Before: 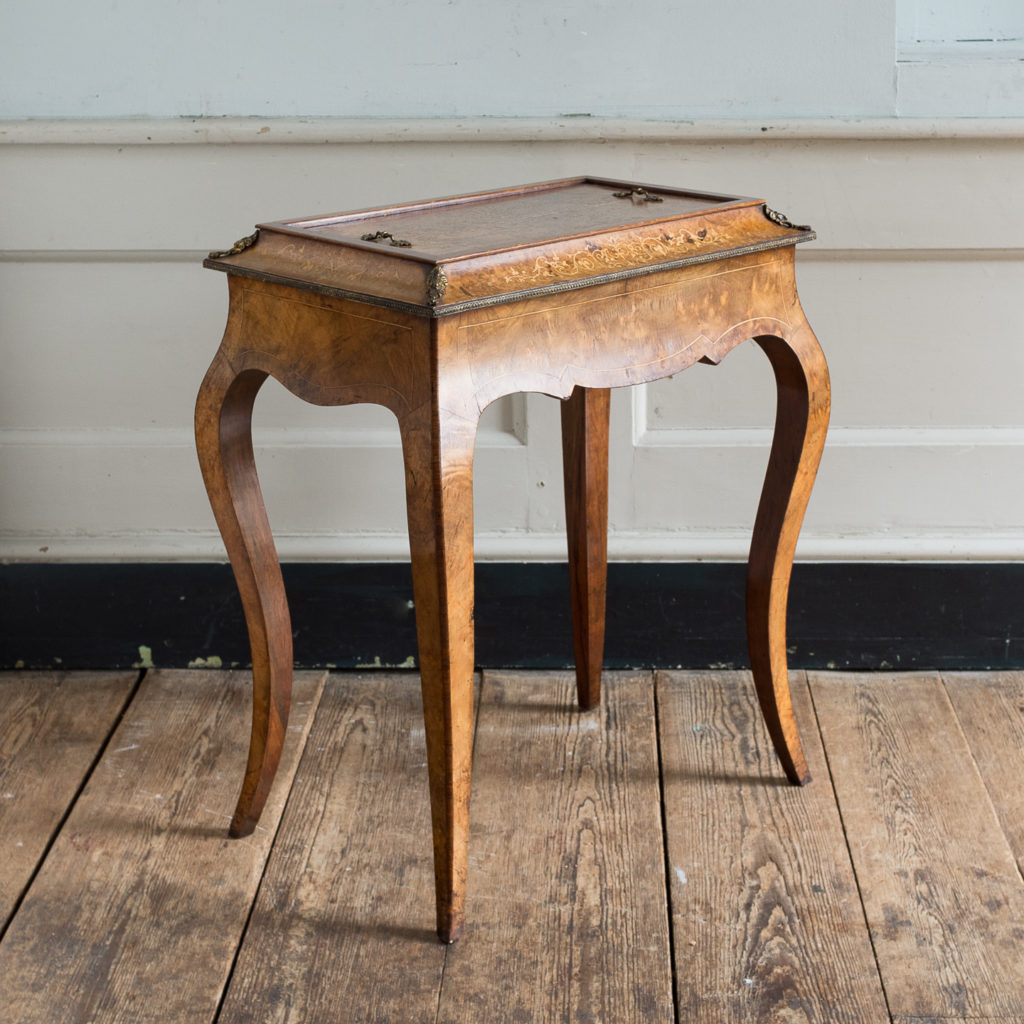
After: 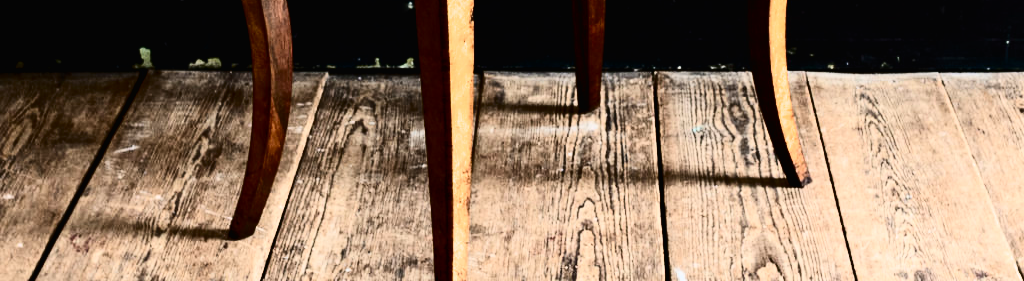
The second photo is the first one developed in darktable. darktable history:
crop and rotate: top 58.515%, bottom 14%
contrast brightness saturation: contrast 0.402, brightness 0.114, saturation 0.209
tone curve: curves: ch0 [(0.016, 0.011) (0.21, 0.113) (0.515, 0.476) (0.78, 0.795) (1, 0.981)], color space Lab, independent channels, preserve colors none
filmic rgb: black relative exposure -8.19 EV, white relative exposure 2.2 EV, target white luminance 99.961%, hardness 7.18, latitude 75.36%, contrast 1.322, highlights saturation mix -1.73%, shadows ↔ highlights balance 30.08%, color science v6 (2022)
